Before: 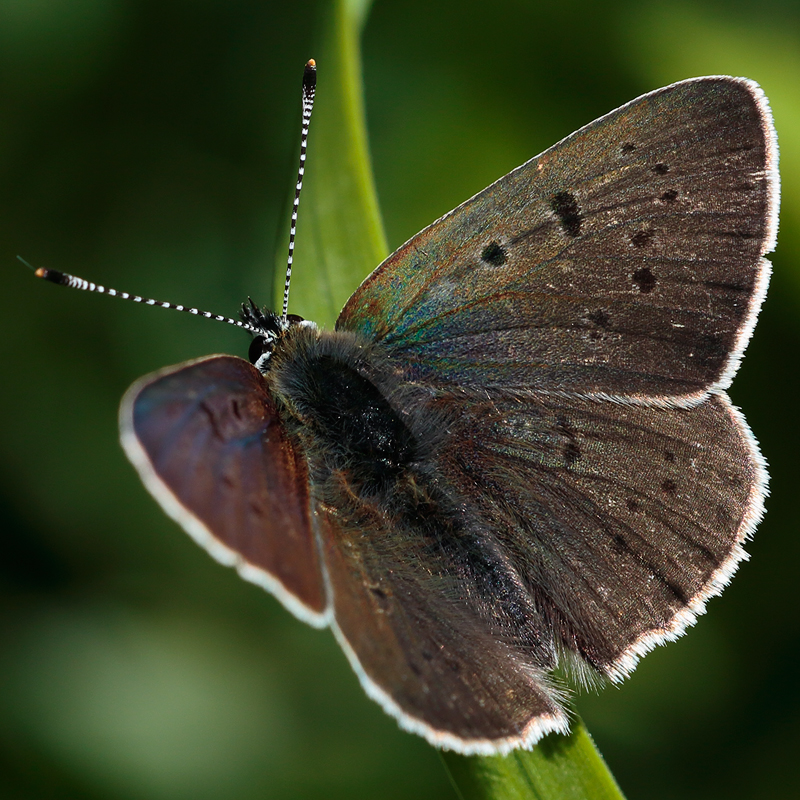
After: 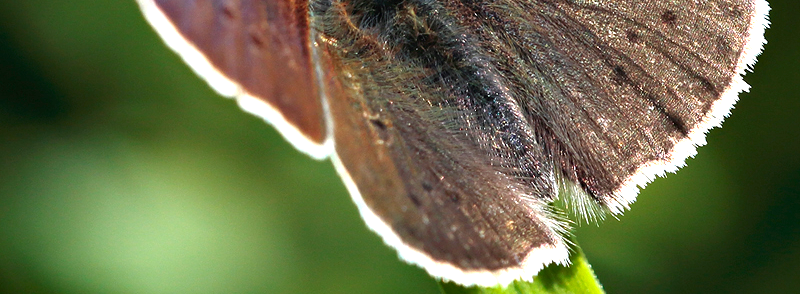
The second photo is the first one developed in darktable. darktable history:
exposure: black level correction 0, exposure 1.496 EV, compensate highlight preservation false
crop and rotate: top 58.73%, bottom 4.404%
haze removal: compatibility mode true, adaptive false
